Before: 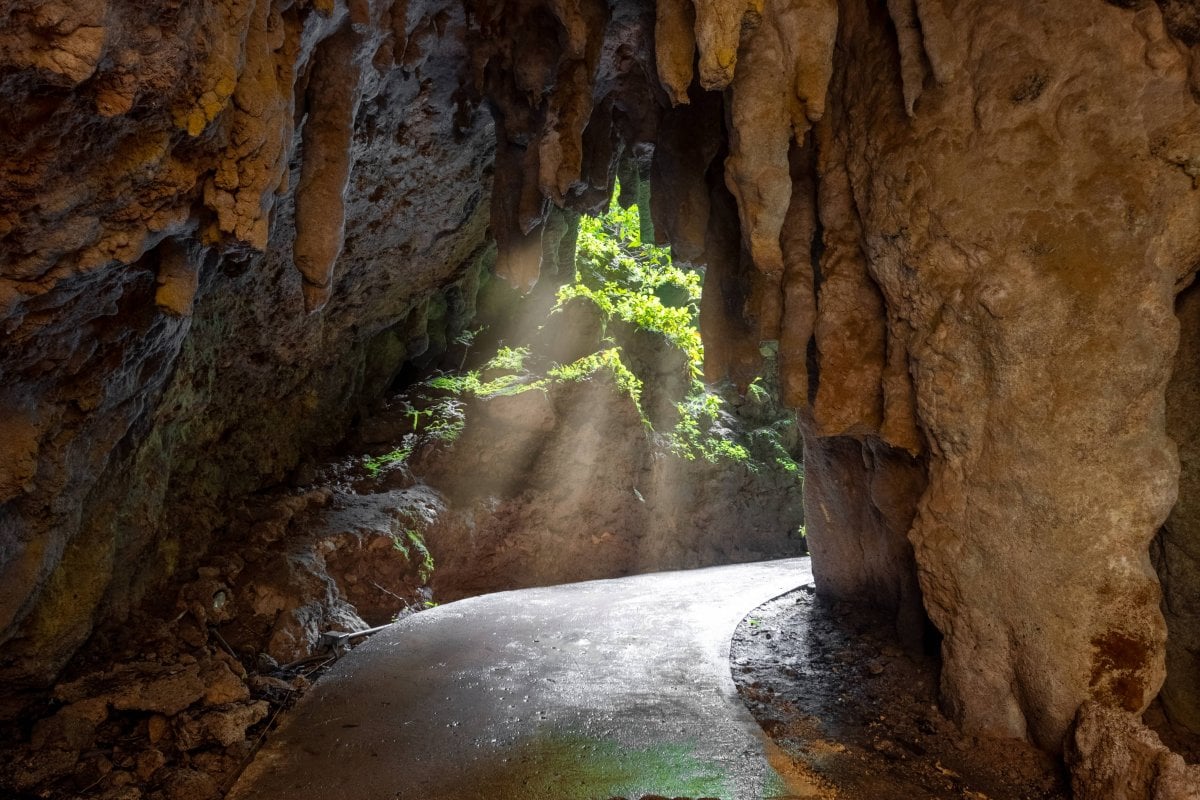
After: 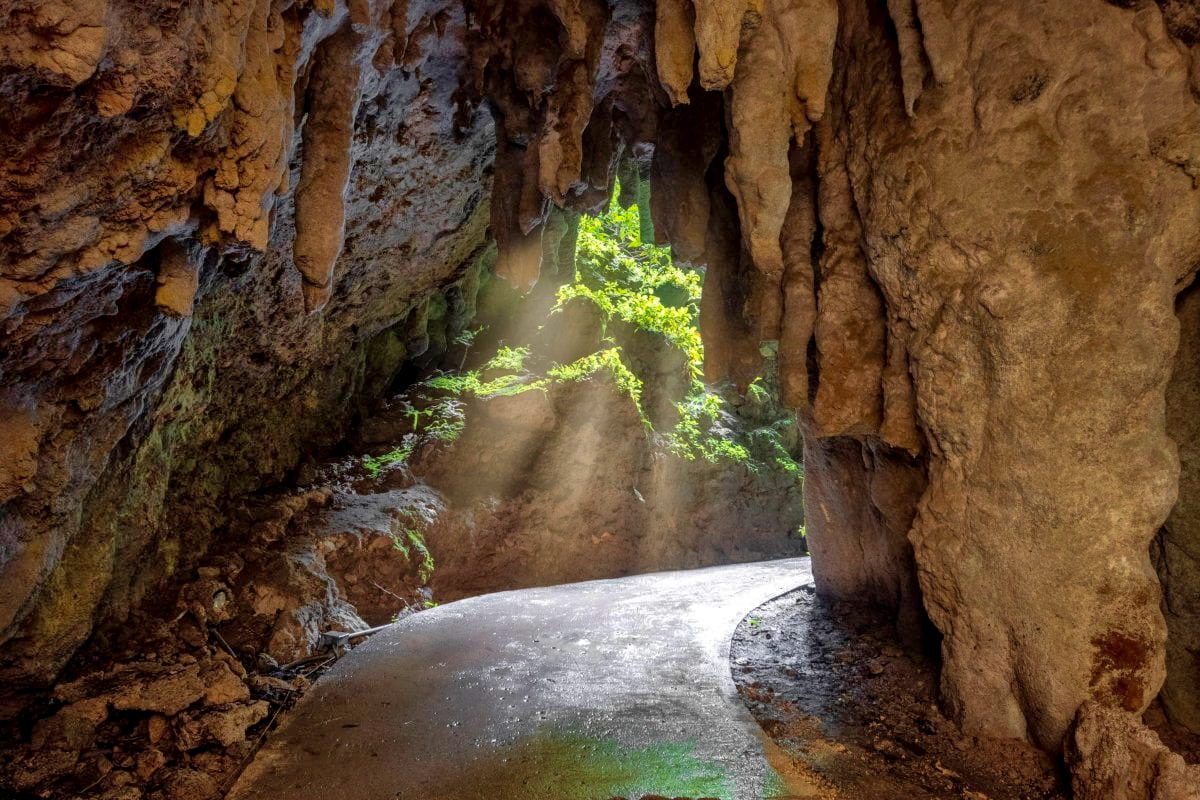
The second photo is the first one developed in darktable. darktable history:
local contrast: on, module defaults
velvia: strength 44.92%
shadows and highlights: on, module defaults
